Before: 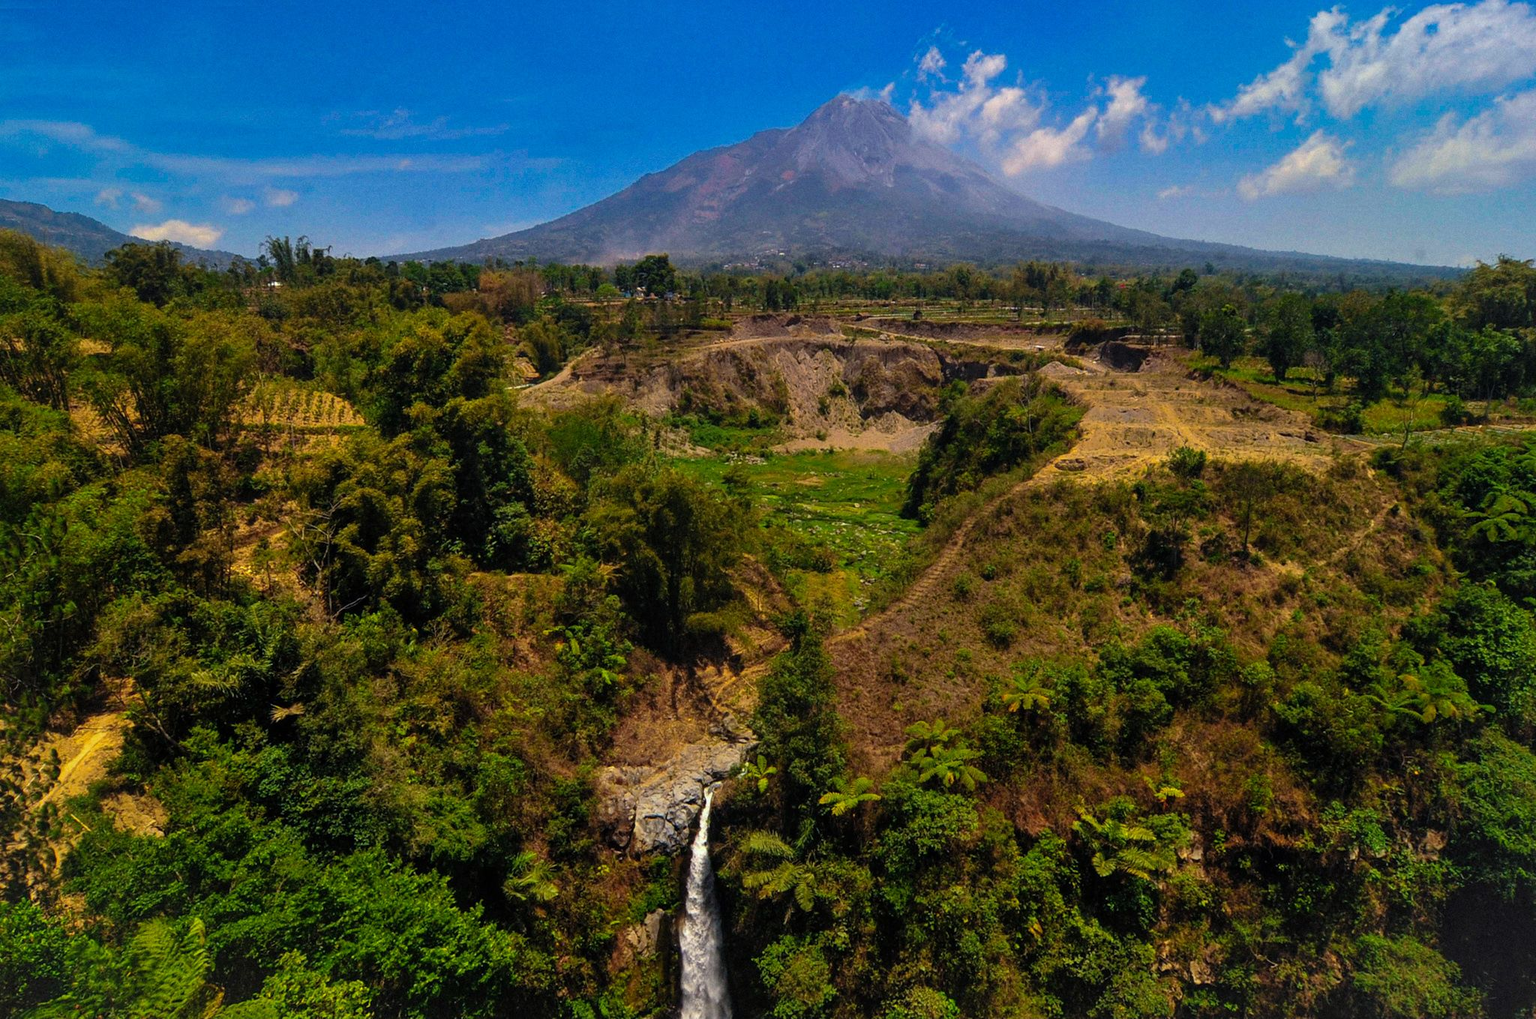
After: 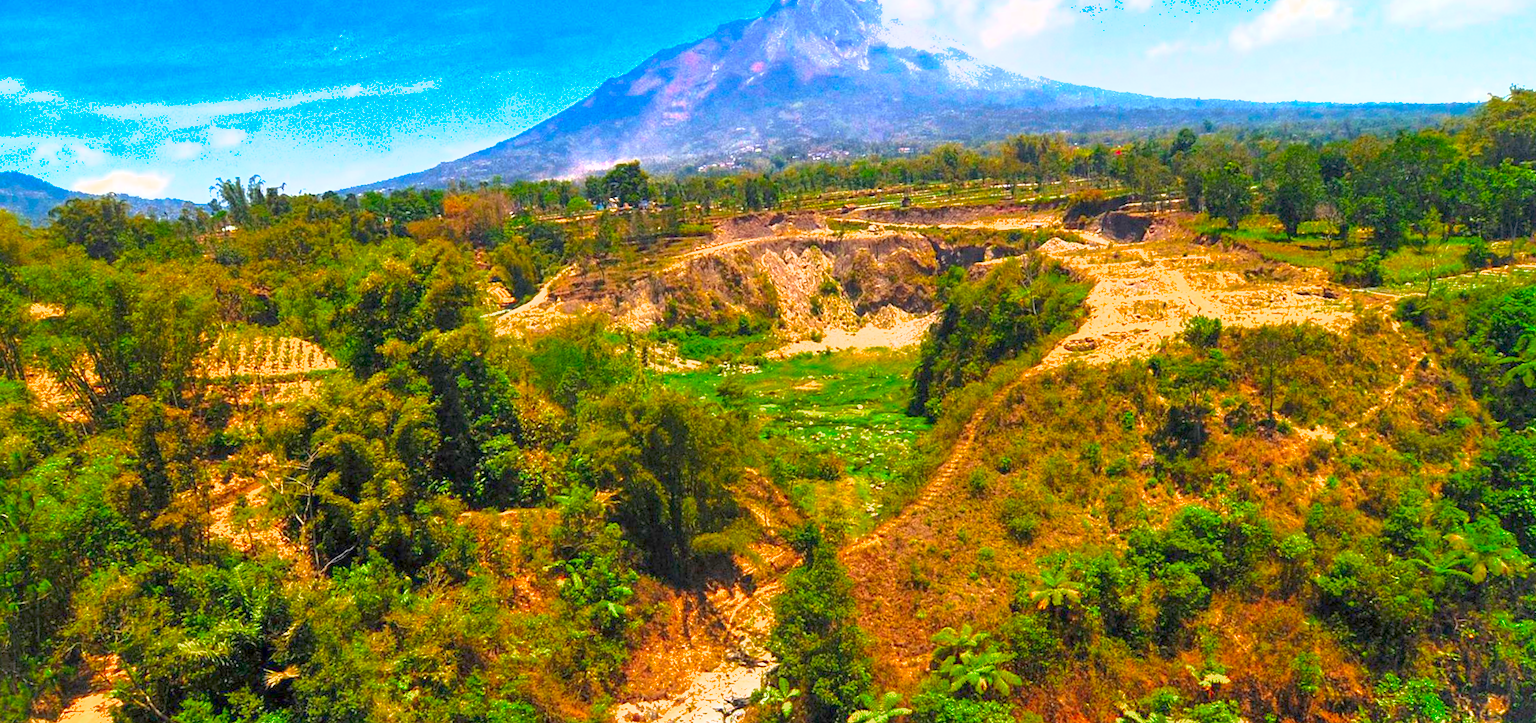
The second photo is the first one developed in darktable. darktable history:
crop: top 5.667%, bottom 17.637%
exposure: exposure 2.25 EV, compensate highlight preservation false
color zones: curves: ch0 [(0, 0.425) (0.143, 0.422) (0.286, 0.42) (0.429, 0.419) (0.571, 0.419) (0.714, 0.42) (0.857, 0.422) (1, 0.425)]; ch1 [(0, 0.666) (0.143, 0.669) (0.286, 0.671) (0.429, 0.67) (0.571, 0.67) (0.714, 0.67) (0.857, 0.67) (1, 0.666)]
shadows and highlights: on, module defaults
rotate and perspective: rotation -5°, crop left 0.05, crop right 0.952, crop top 0.11, crop bottom 0.89
